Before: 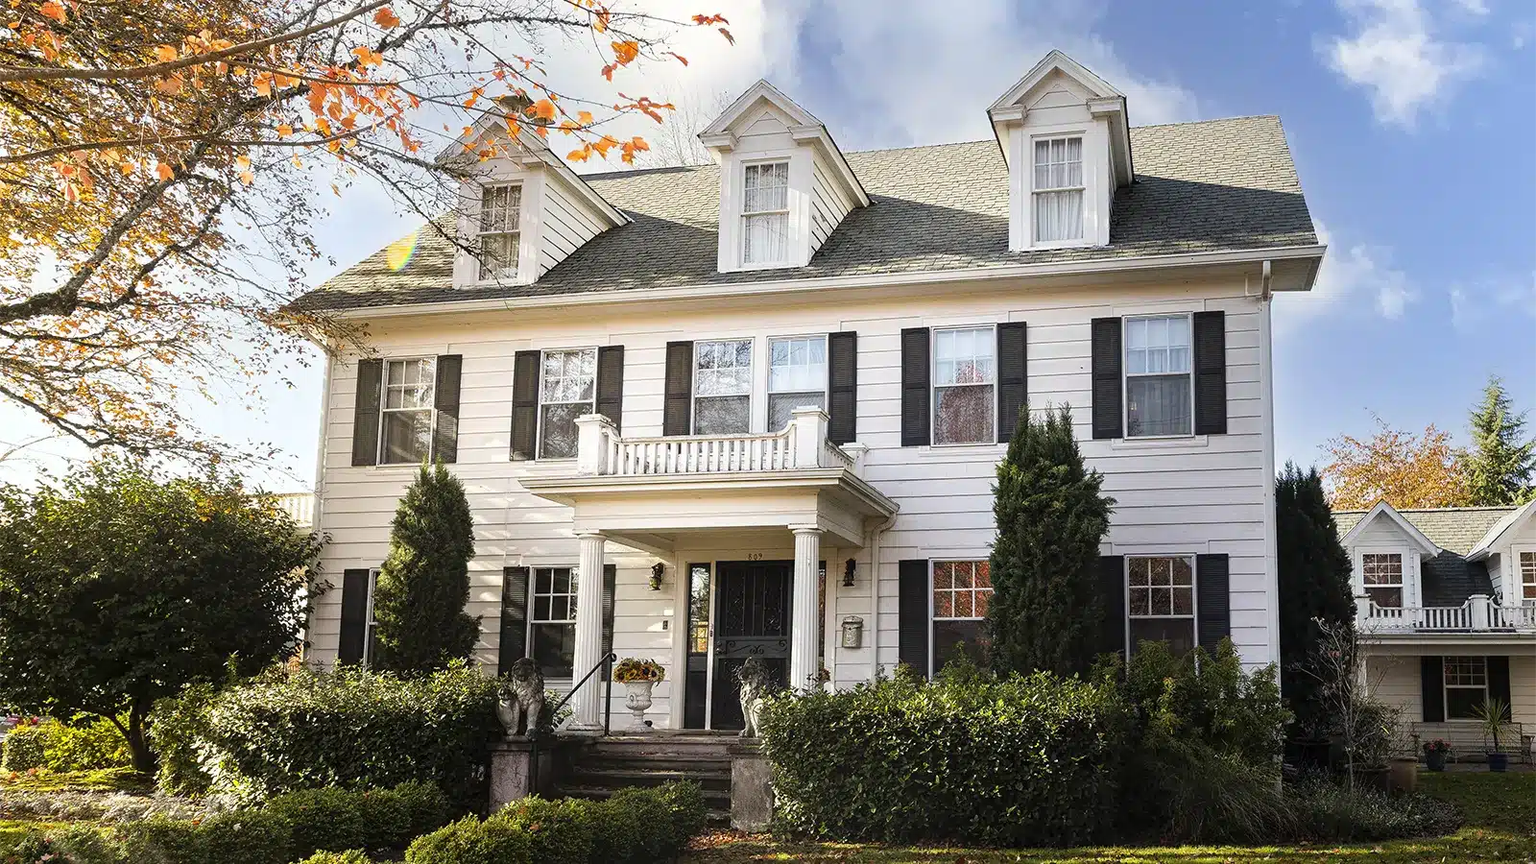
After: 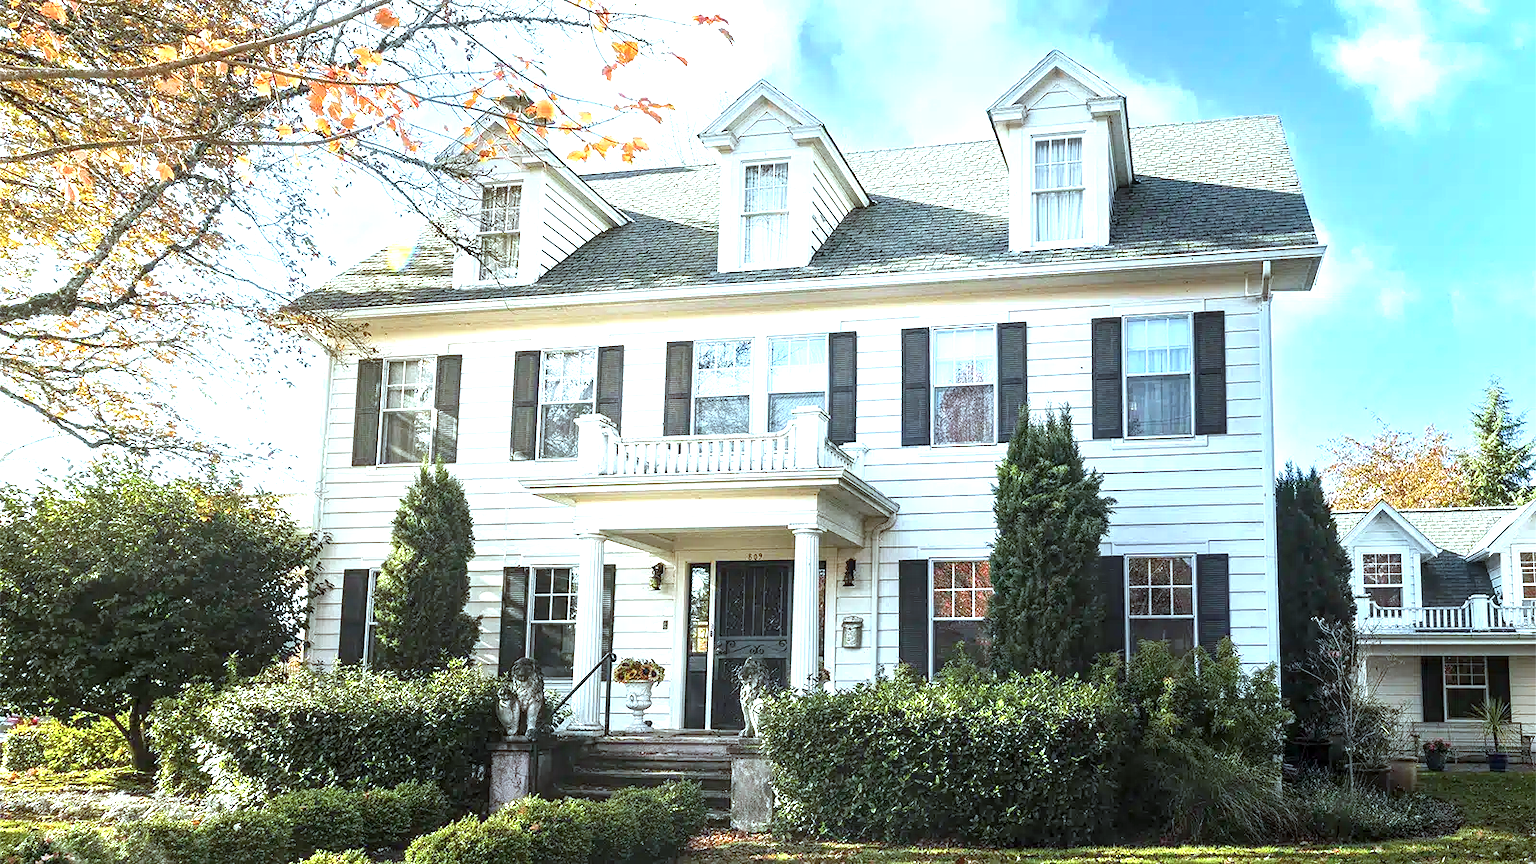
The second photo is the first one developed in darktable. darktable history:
local contrast: on, module defaults
color correction: highlights a* -11.59, highlights b* -15.26
exposure: black level correction 0.001, exposure 1.117 EV, compensate highlight preservation false
